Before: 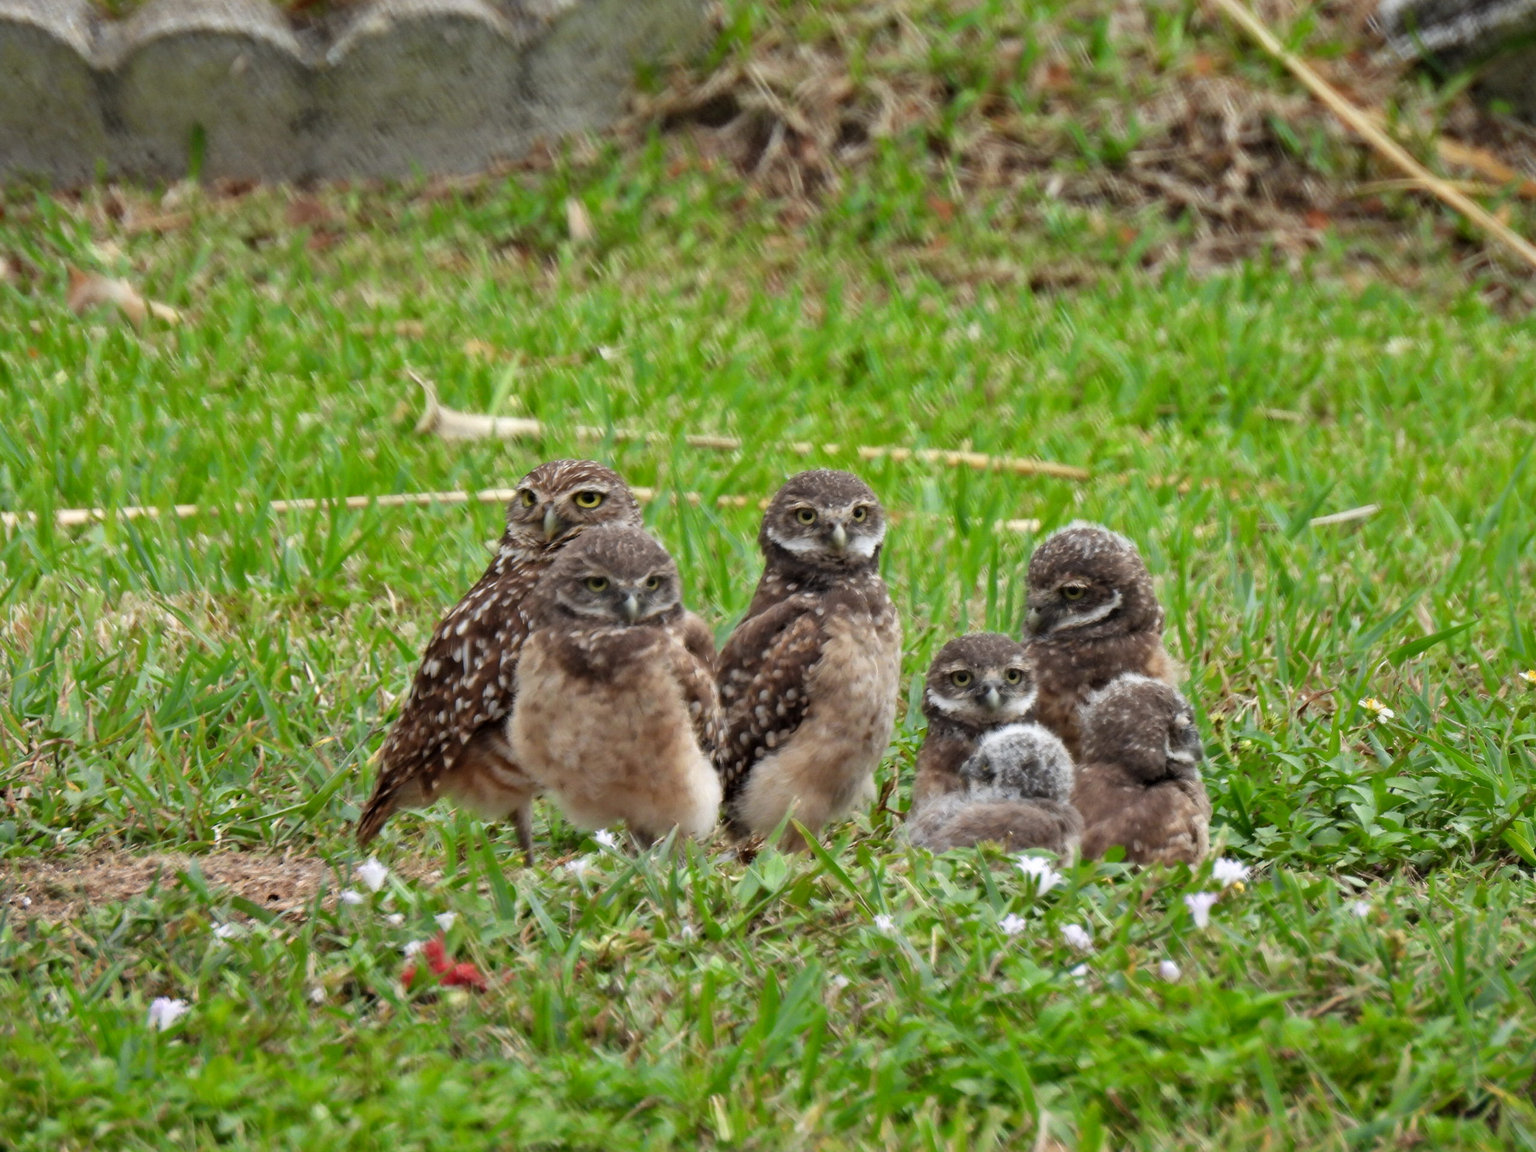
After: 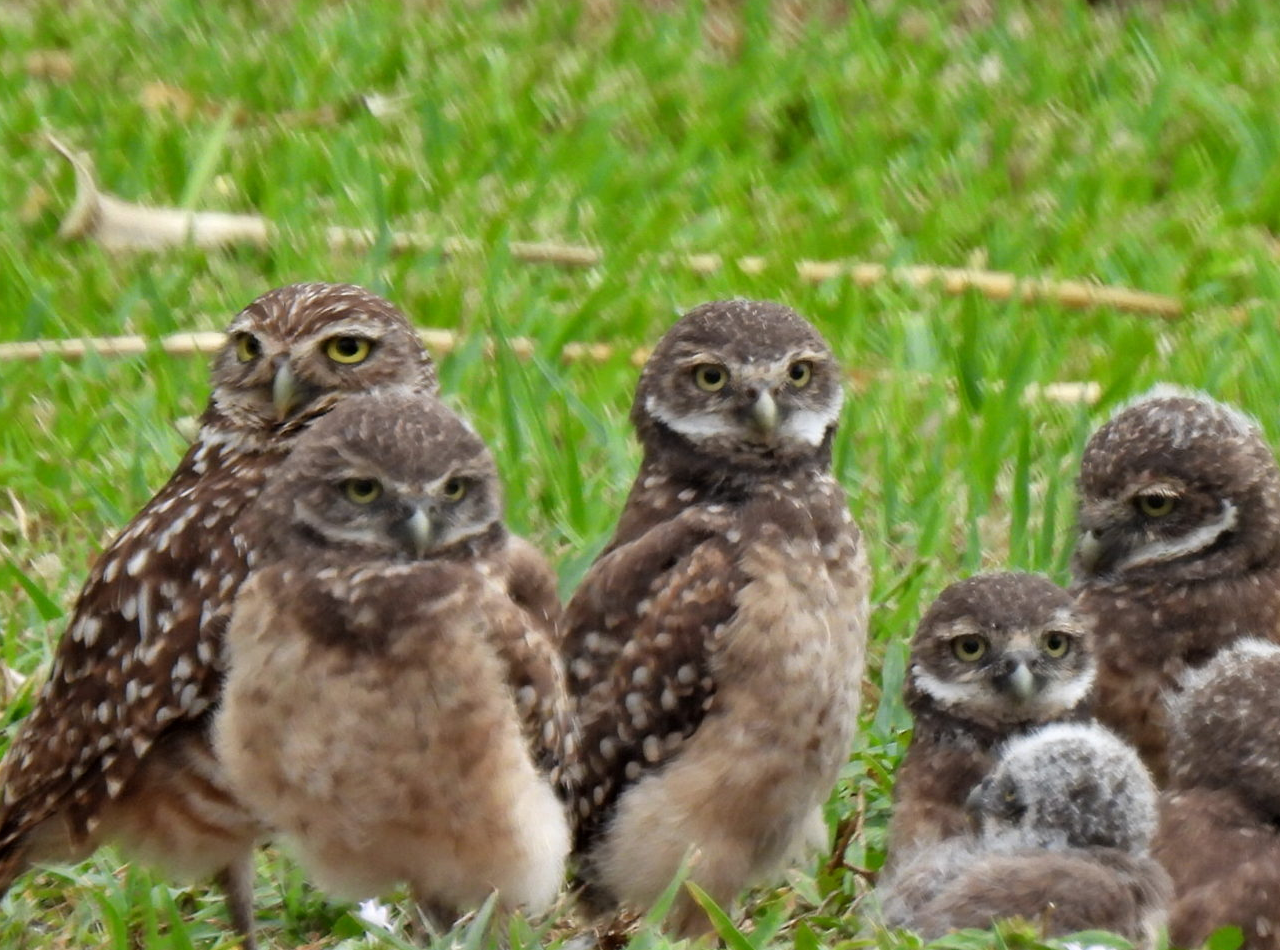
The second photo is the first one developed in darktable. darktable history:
crop: left 24.759%, top 25.198%, right 25.224%, bottom 25.319%
